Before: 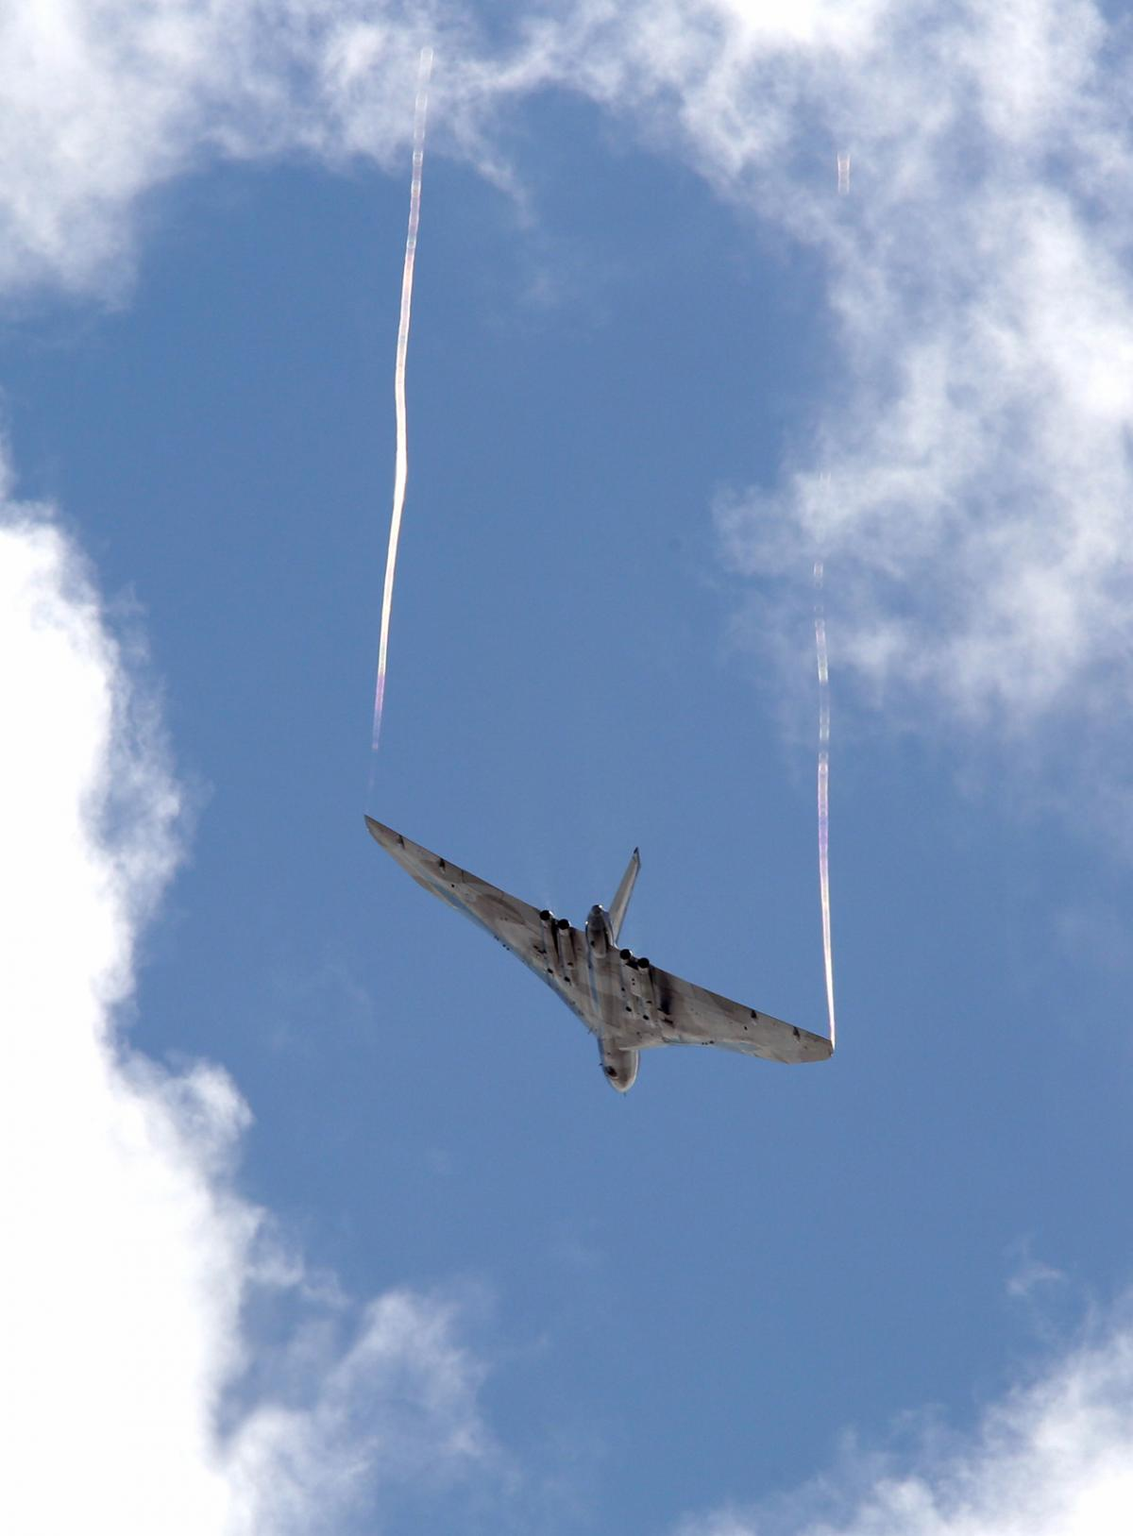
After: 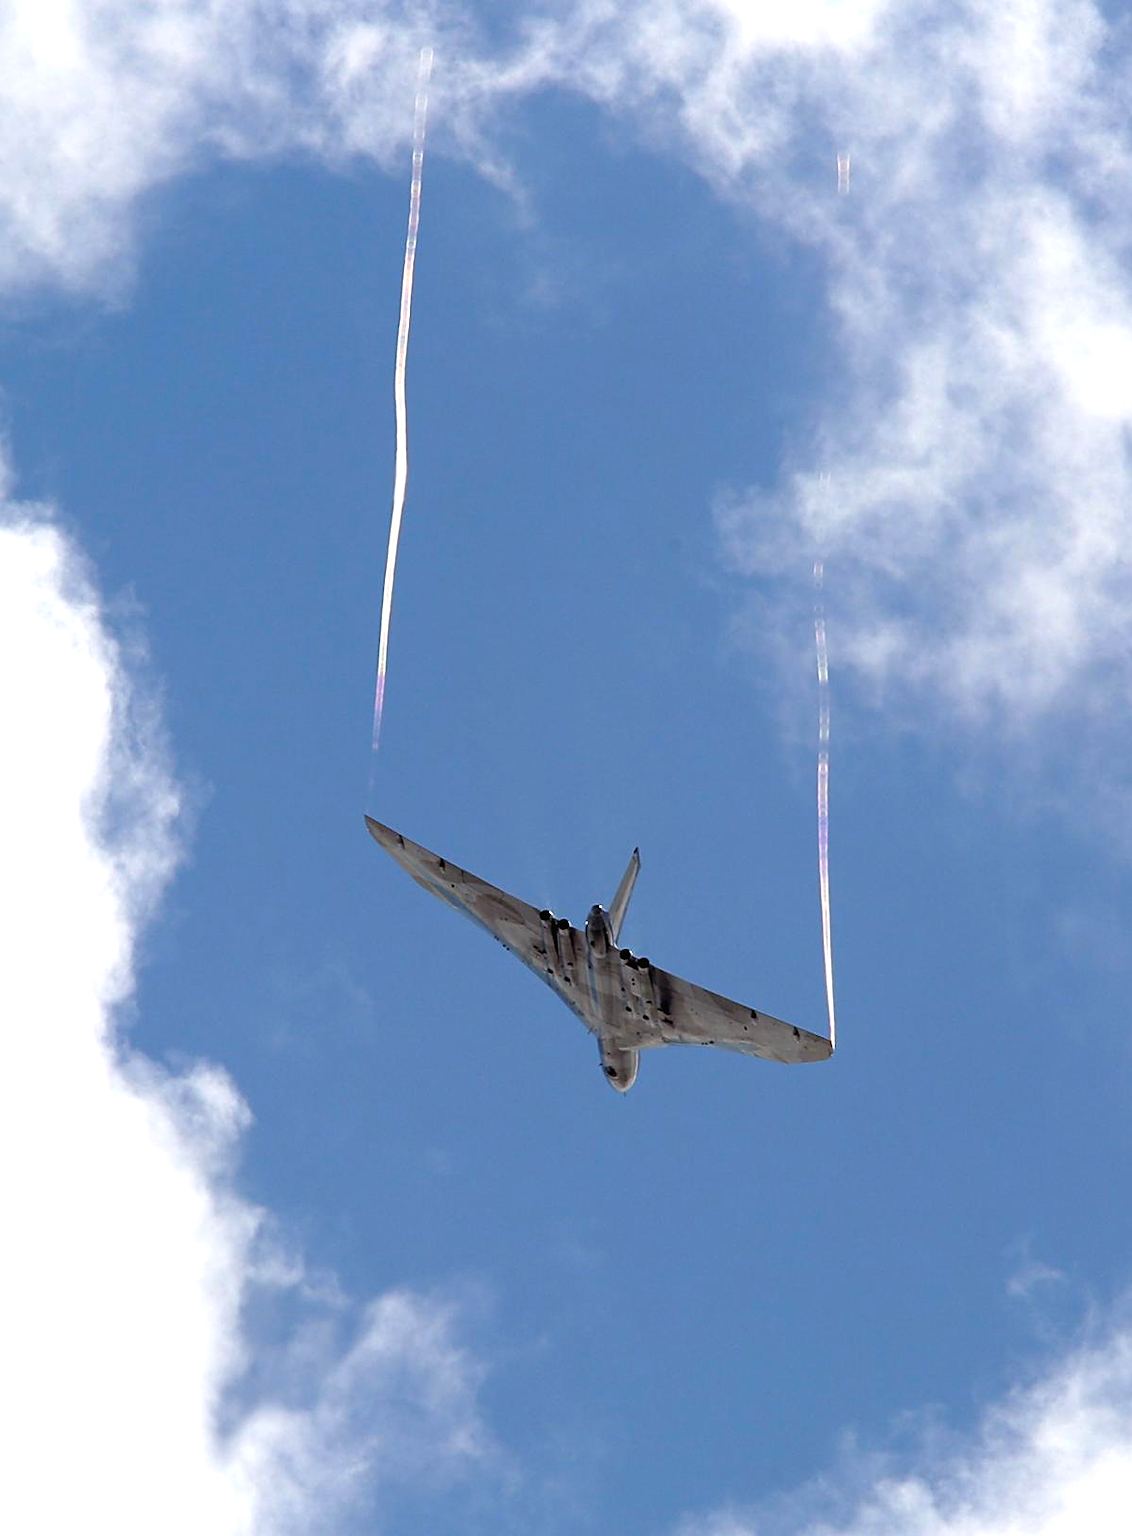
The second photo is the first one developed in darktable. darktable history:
local contrast: mode bilateral grid, contrast 100, coarseness 100, detail 91%, midtone range 0.2
color balance: contrast 8.5%, output saturation 105%
sharpen: on, module defaults
